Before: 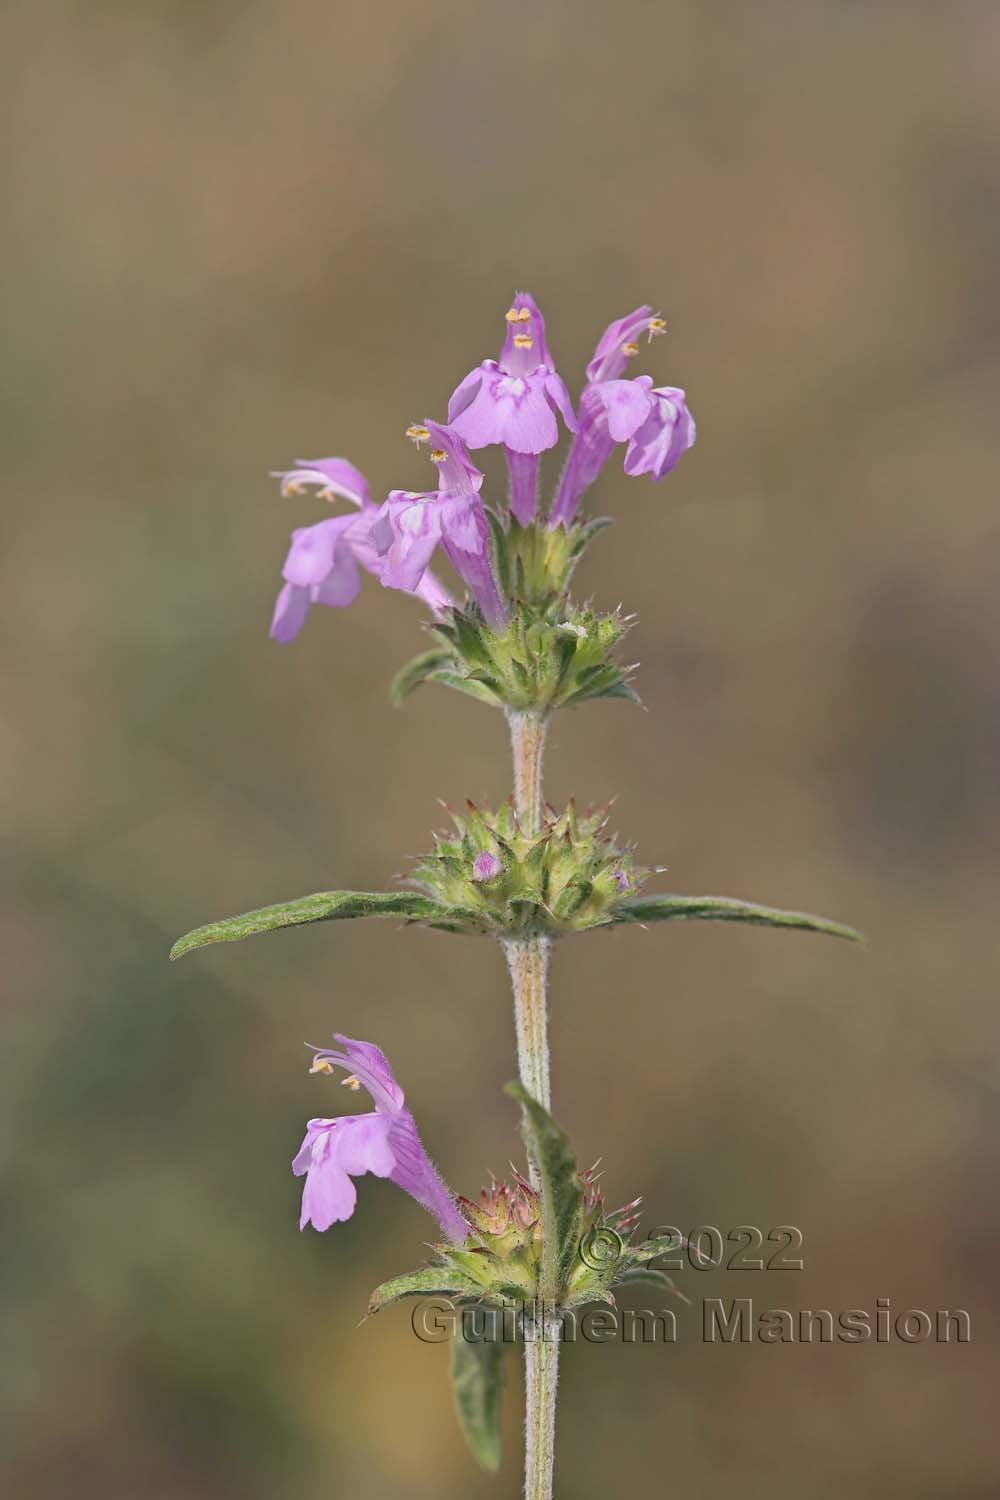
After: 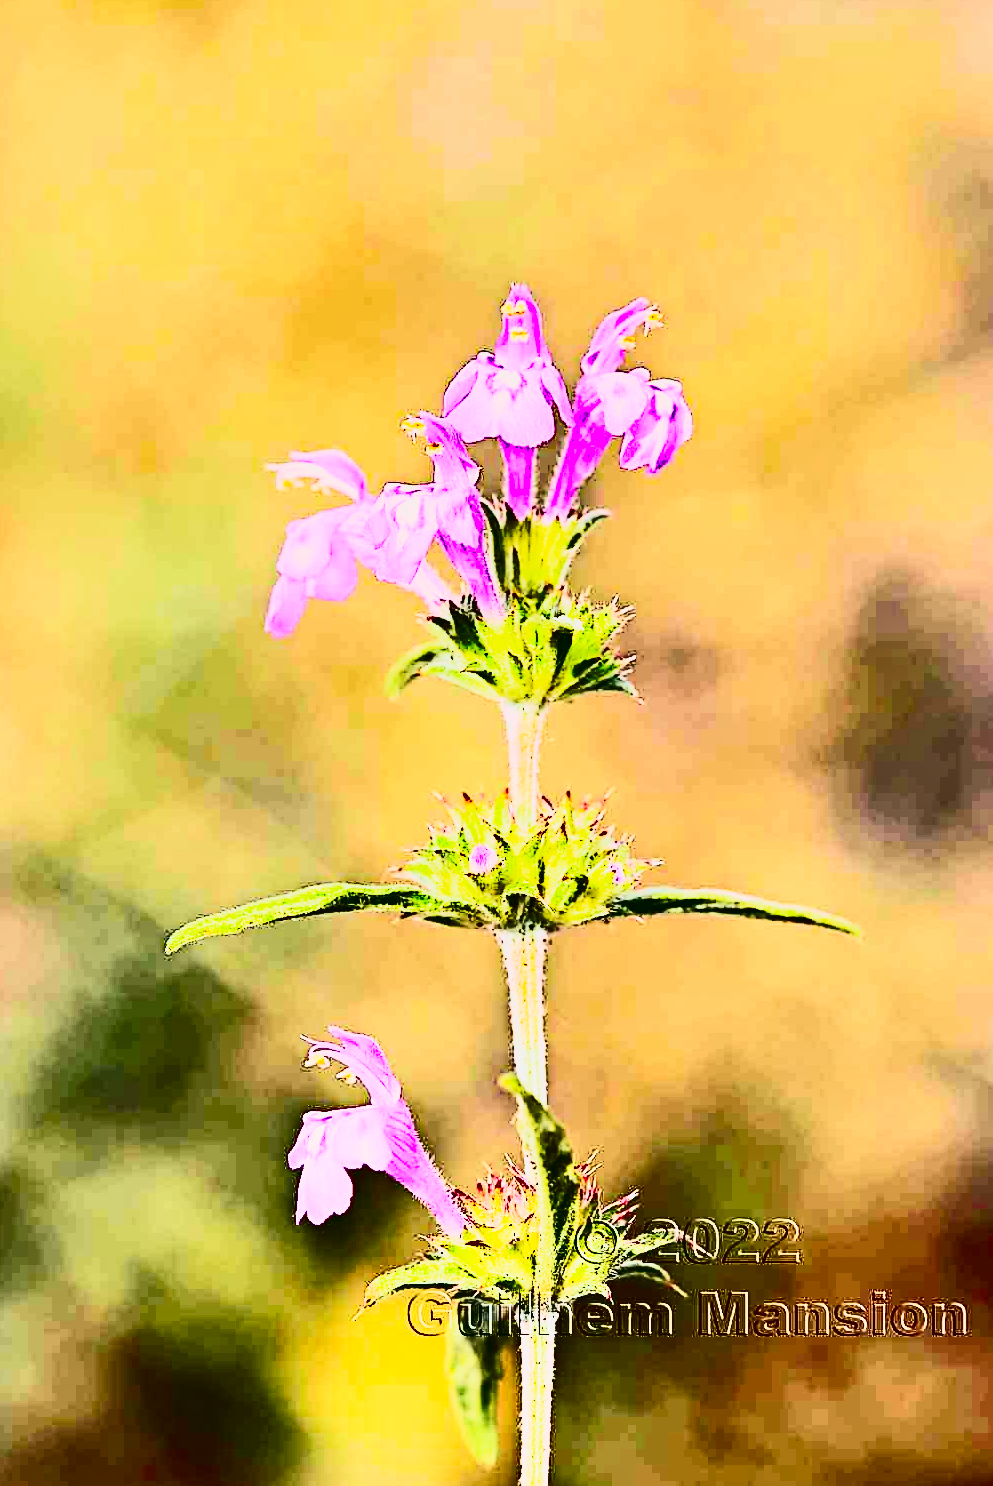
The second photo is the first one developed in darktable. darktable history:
tone curve: curves: ch0 [(0, 0.026) (0.172, 0.194) (0.398, 0.437) (0.469, 0.544) (0.612, 0.741) (0.845, 0.926) (1, 0.968)]; ch1 [(0, 0) (0.437, 0.453) (0.472, 0.467) (0.502, 0.502) (0.531, 0.537) (0.574, 0.583) (0.617, 0.64) (0.699, 0.749) (0.859, 0.919) (1, 1)]; ch2 [(0, 0) (0.33, 0.301) (0.421, 0.443) (0.476, 0.502) (0.511, 0.504) (0.553, 0.55) (0.595, 0.586) (0.664, 0.664) (1, 1)], color space Lab, independent channels, preserve colors none
contrast brightness saturation: contrast 0.77, brightness -1, saturation 1
sharpen: on, module defaults
crop: left 0.434%, top 0.485%, right 0.244%, bottom 0.386%
shadows and highlights: low approximation 0.01, soften with gaussian
exposure: black level correction -0.014, exposure -0.193 EV, compensate highlight preservation false
base curve: curves: ch0 [(0, 0) (0.007, 0.004) (0.027, 0.03) (0.046, 0.07) (0.207, 0.54) (0.442, 0.872) (0.673, 0.972) (1, 1)], preserve colors none
